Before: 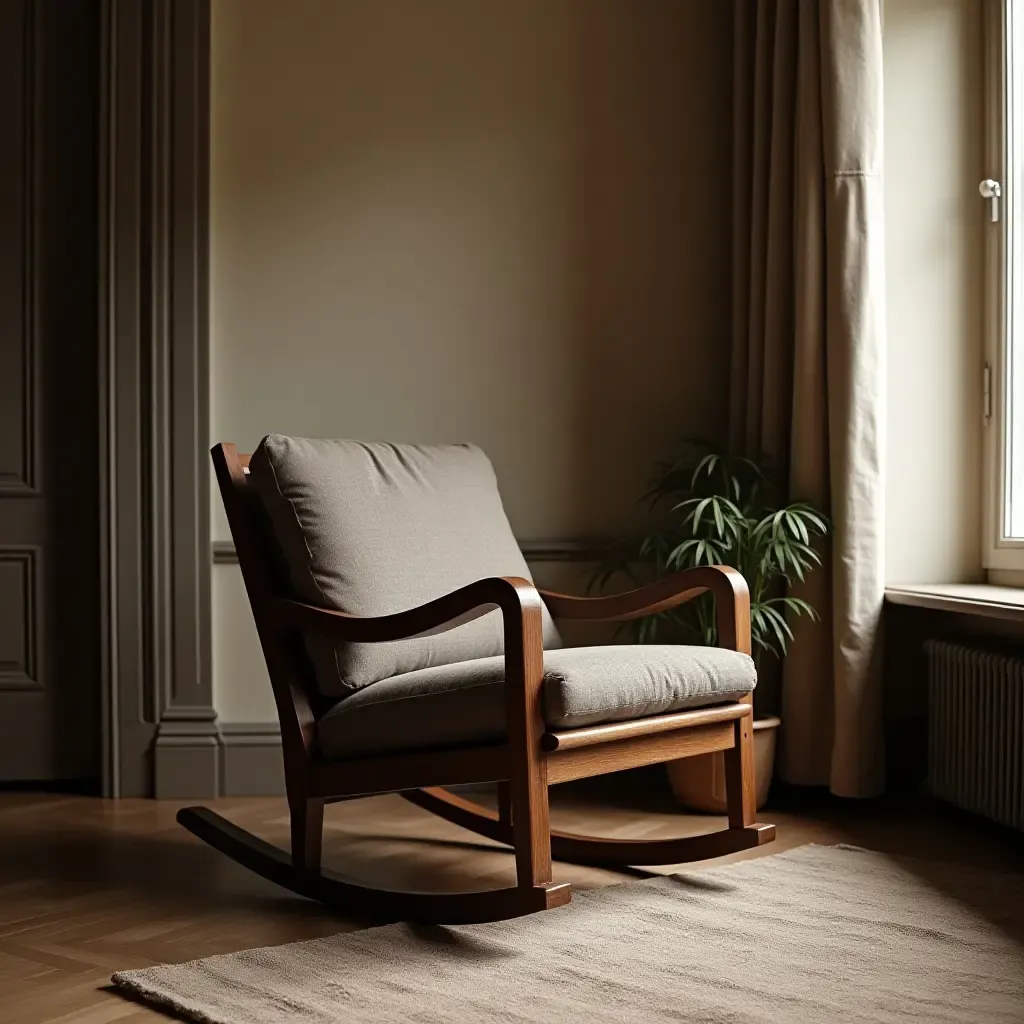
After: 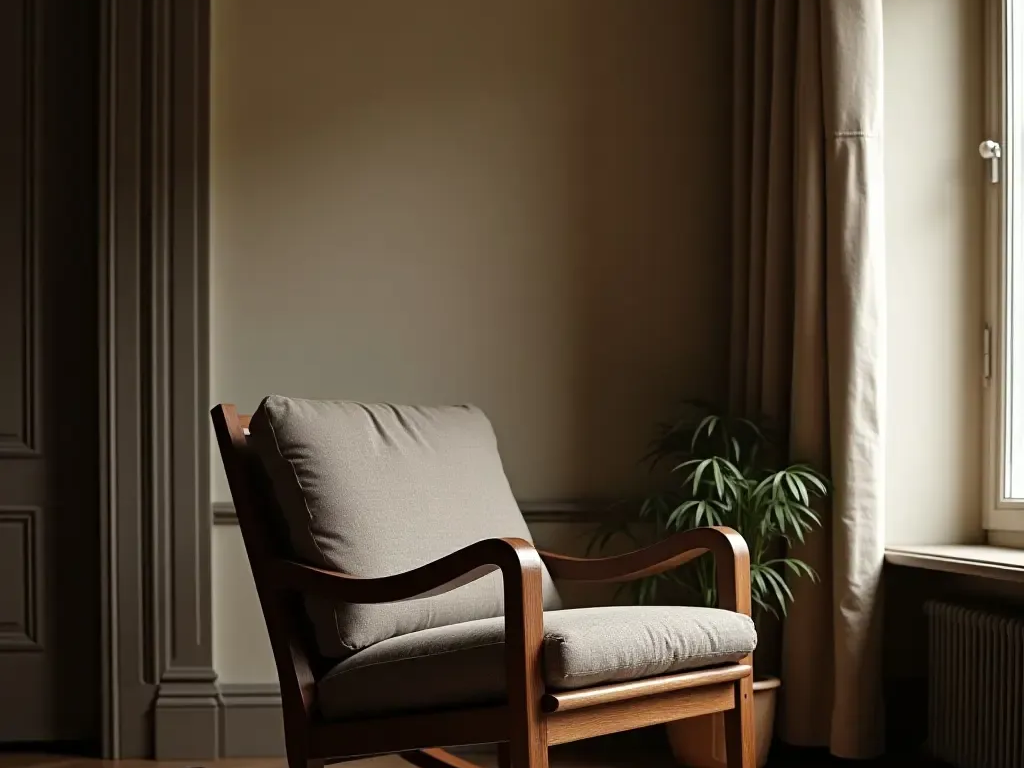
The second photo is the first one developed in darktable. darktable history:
tone equalizer: on, module defaults
crop: top 3.857%, bottom 21.132%
